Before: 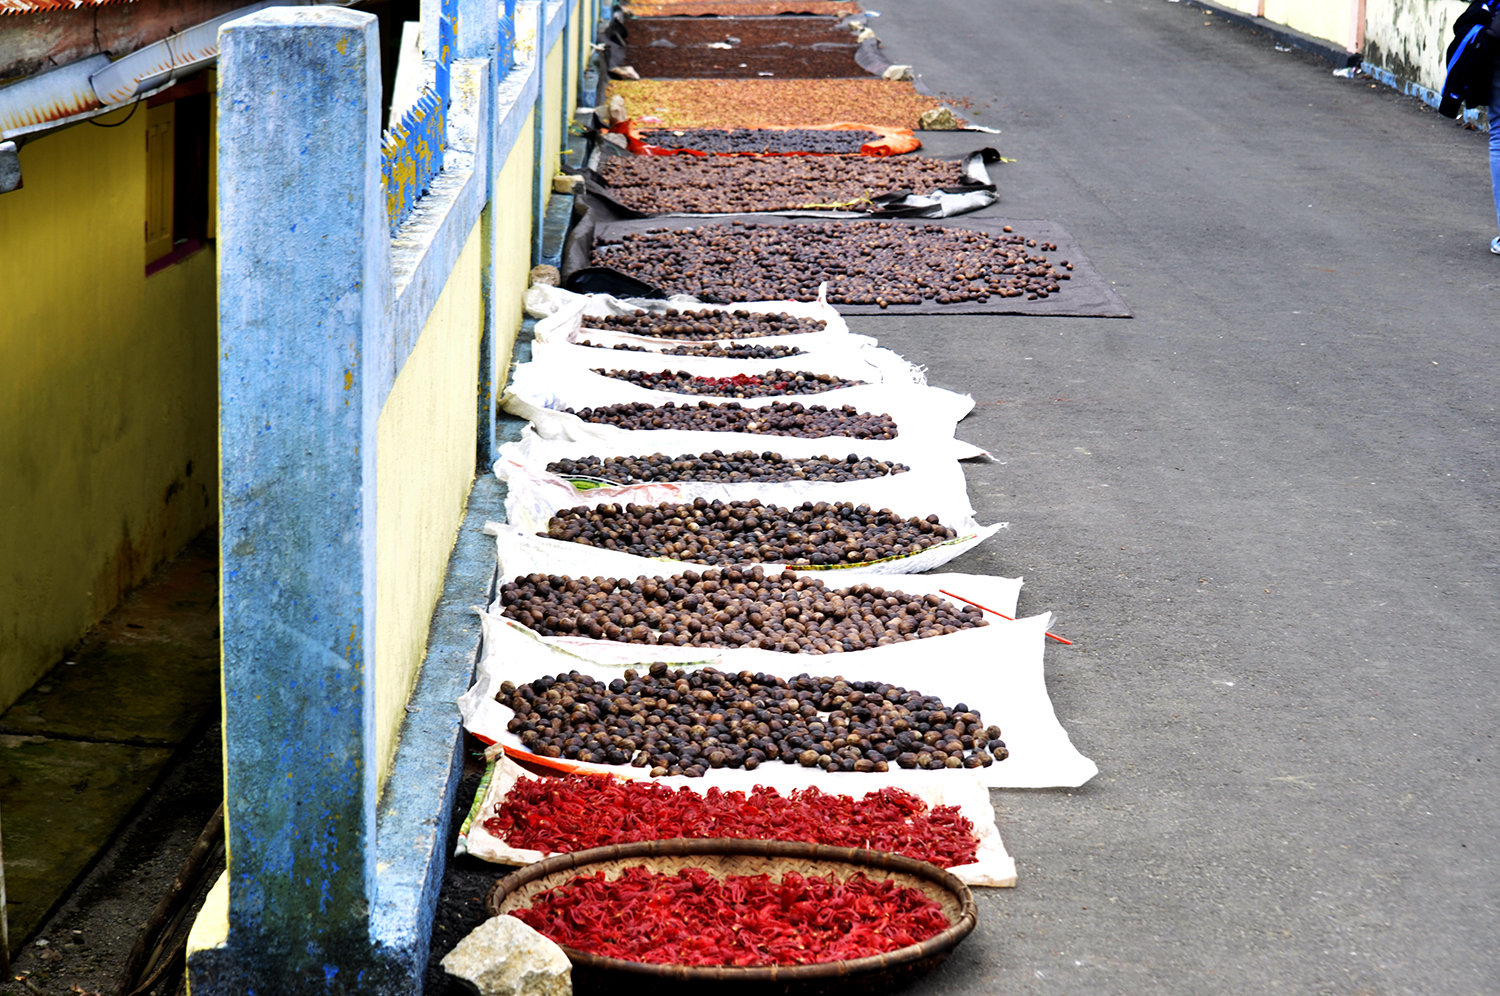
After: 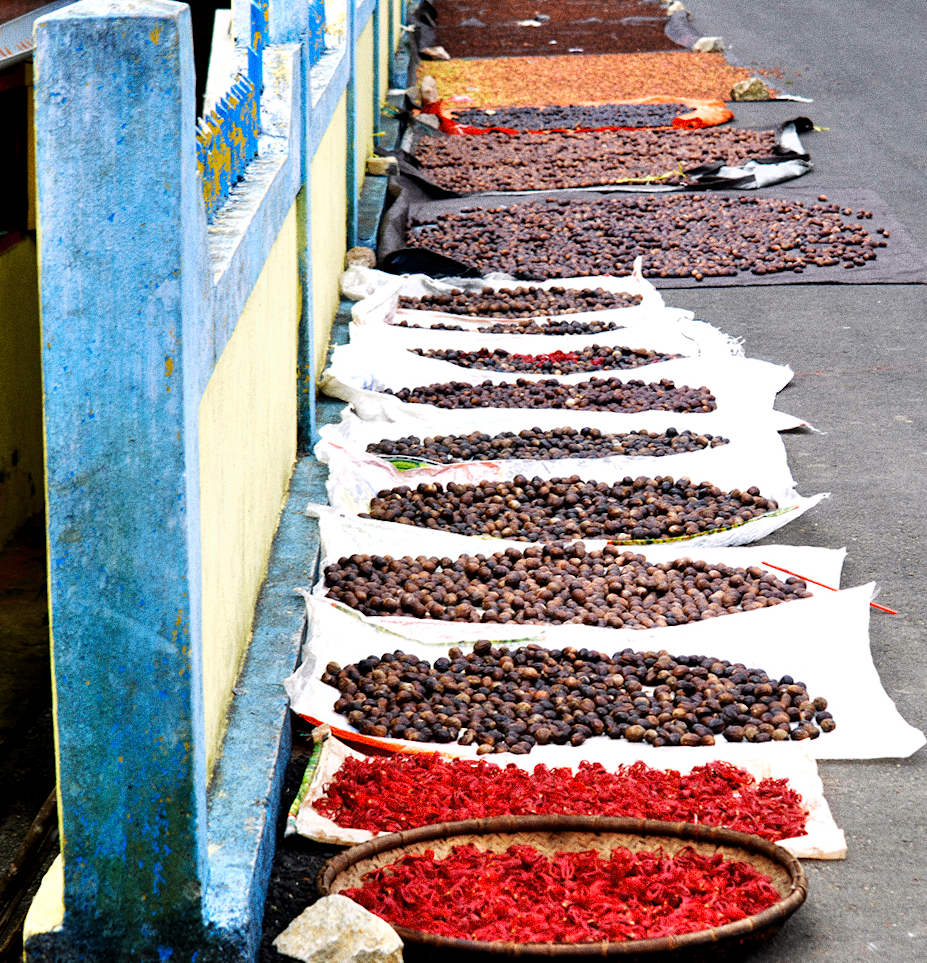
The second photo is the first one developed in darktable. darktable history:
rotate and perspective: rotation -1.32°, lens shift (horizontal) -0.031, crop left 0.015, crop right 0.985, crop top 0.047, crop bottom 0.982
grain: coarseness 0.09 ISO, strength 40%
crop: left 10.644%, right 26.528%
